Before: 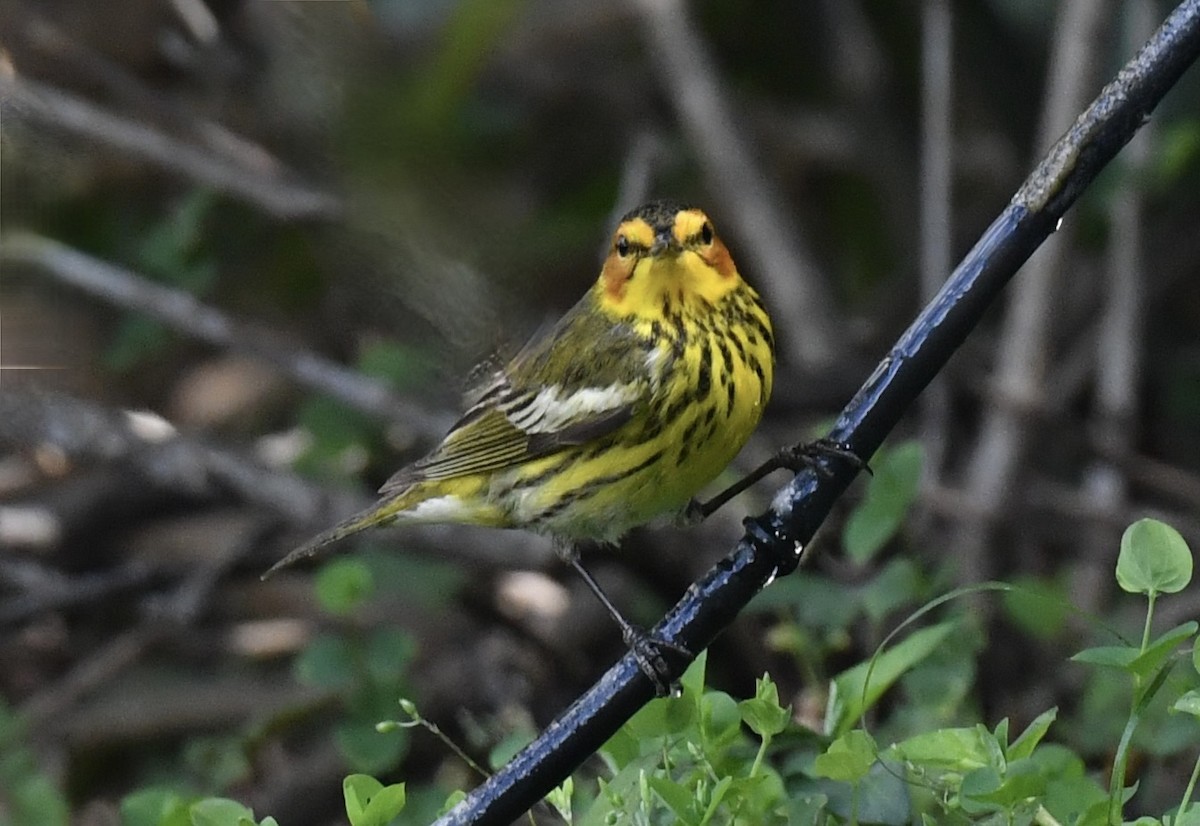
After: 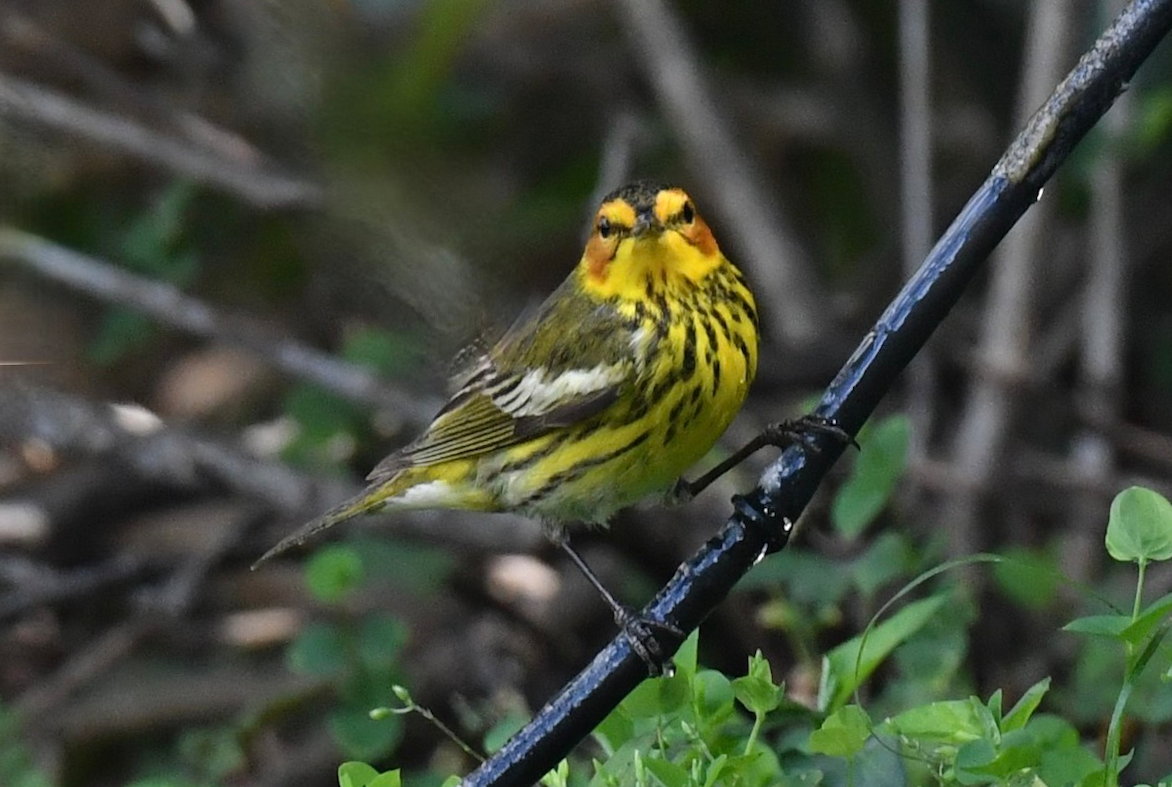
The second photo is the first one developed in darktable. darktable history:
crop: left 0.434%, top 0.485%, right 0.244%, bottom 0.386%
shadows and highlights: shadows 20.91, highlights -82.73, soften with gaussian
rotate and perspective: rotation -1.42°, crop left 0.016, crop right 0.984, crop top 0.035, crop bottom 0.965
